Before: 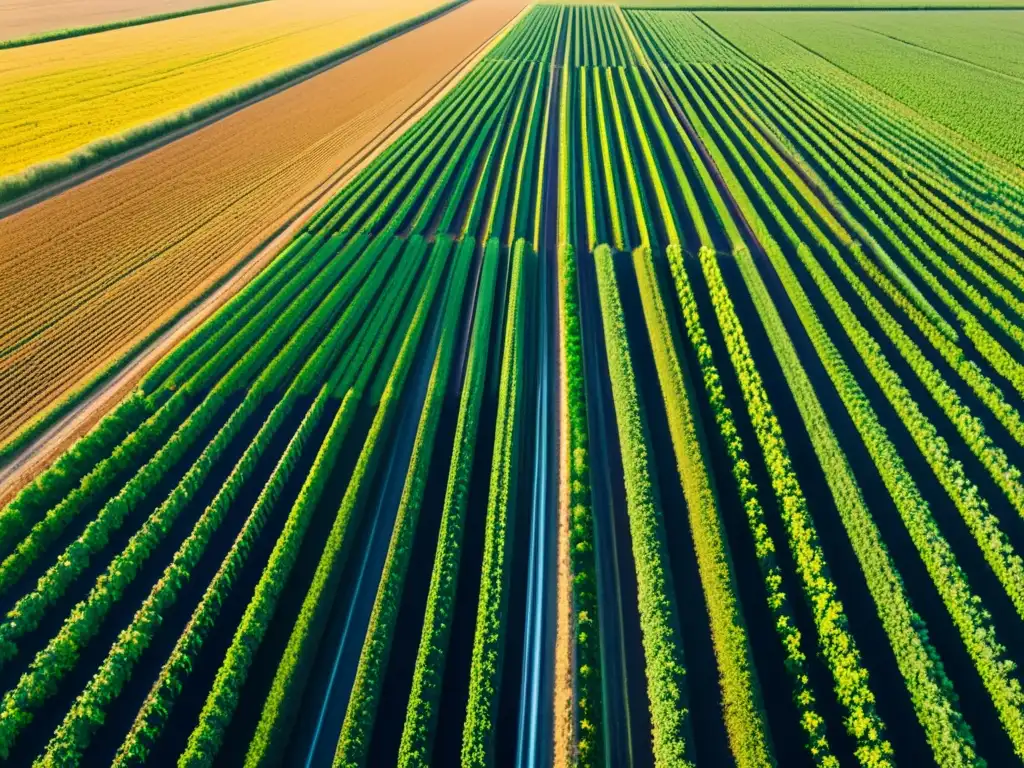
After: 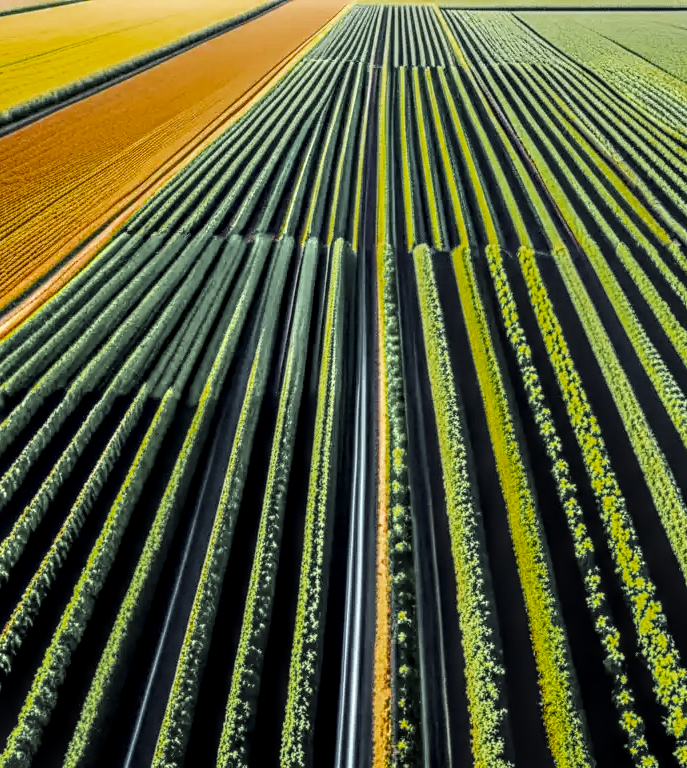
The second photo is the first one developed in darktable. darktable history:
local contrast: highlights 1%, shadows 5%, detail 181%
color zones: curves: ch0 [(0.004, 0.388) (0.125, 0.392) (0.25, 0.404) (0.375, 0.5) (0.5, 0.5) (0.625, 0.5) (0.75, 0.5) (0.875, 0.5)]; ch1 [(0, 0.5) (0.125, 0.5) (0.25, 0.5) (0.375, 0.124) (0.524, 0.124) (0.645, 0.128) (0.789, 0.132) (0.914, 0.096) (0.998, 0.068)]
crop and rotate: left 17.683%, right 15.222%
tone curve: curves: ch0 [(0, 0) (0.003, 0.016) (0.011, 0.016) (0.025, 0.016) (0.044, 0.017) (0.069, 0.026) (0.1, 0.044) (0.136, 0.074) (0.177, 0.121) (0.224, 0.183) (0.277, 0.248) (0.335, 0.326) (0.399, 0.413) (0.468, 0.511) (0.543, 0.612) (0.623, 0.717) (0.709, 0.818) (0.801, 0.911) (0.898, 0.979) (1, 1)], preserve colors none
